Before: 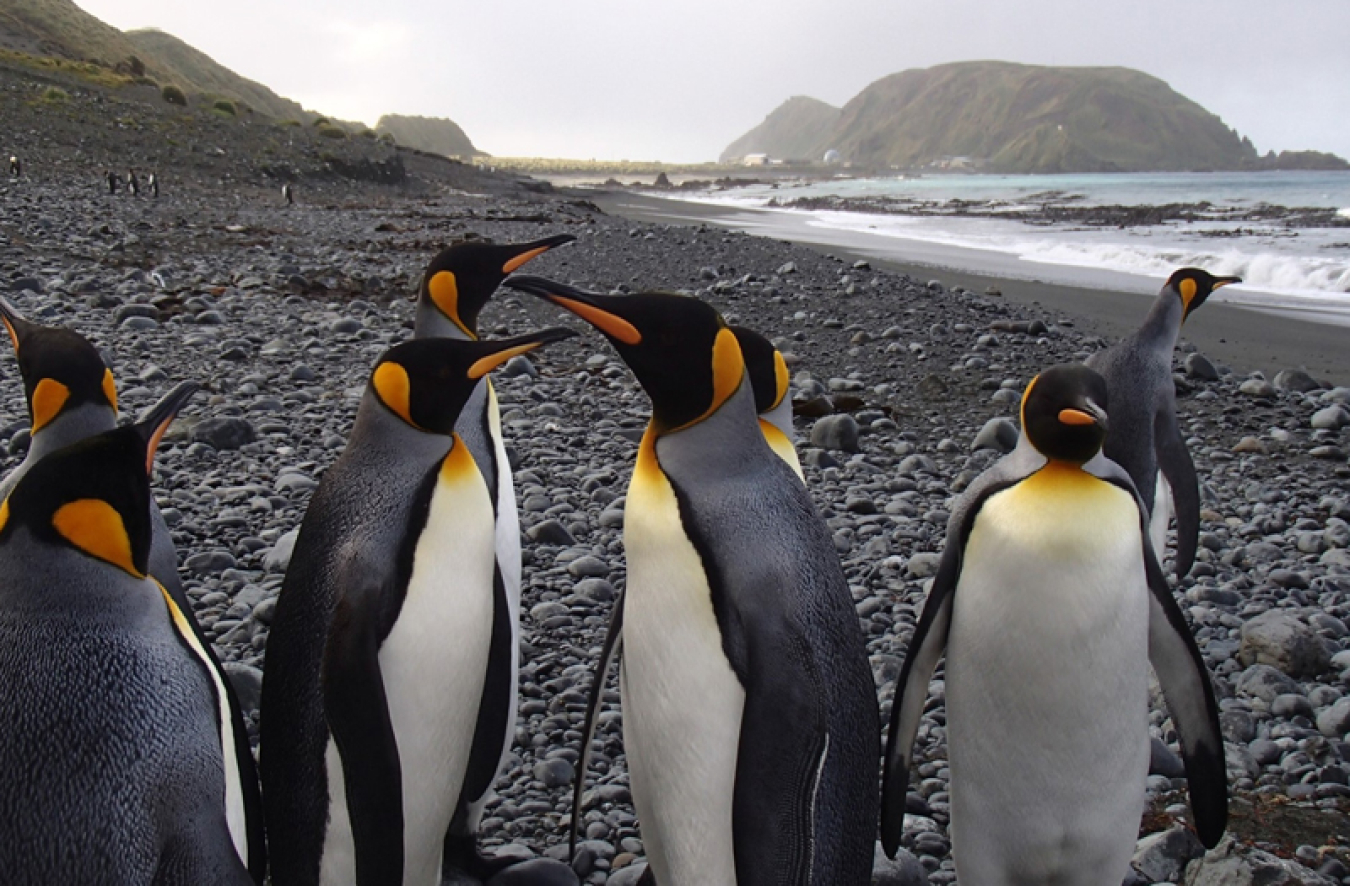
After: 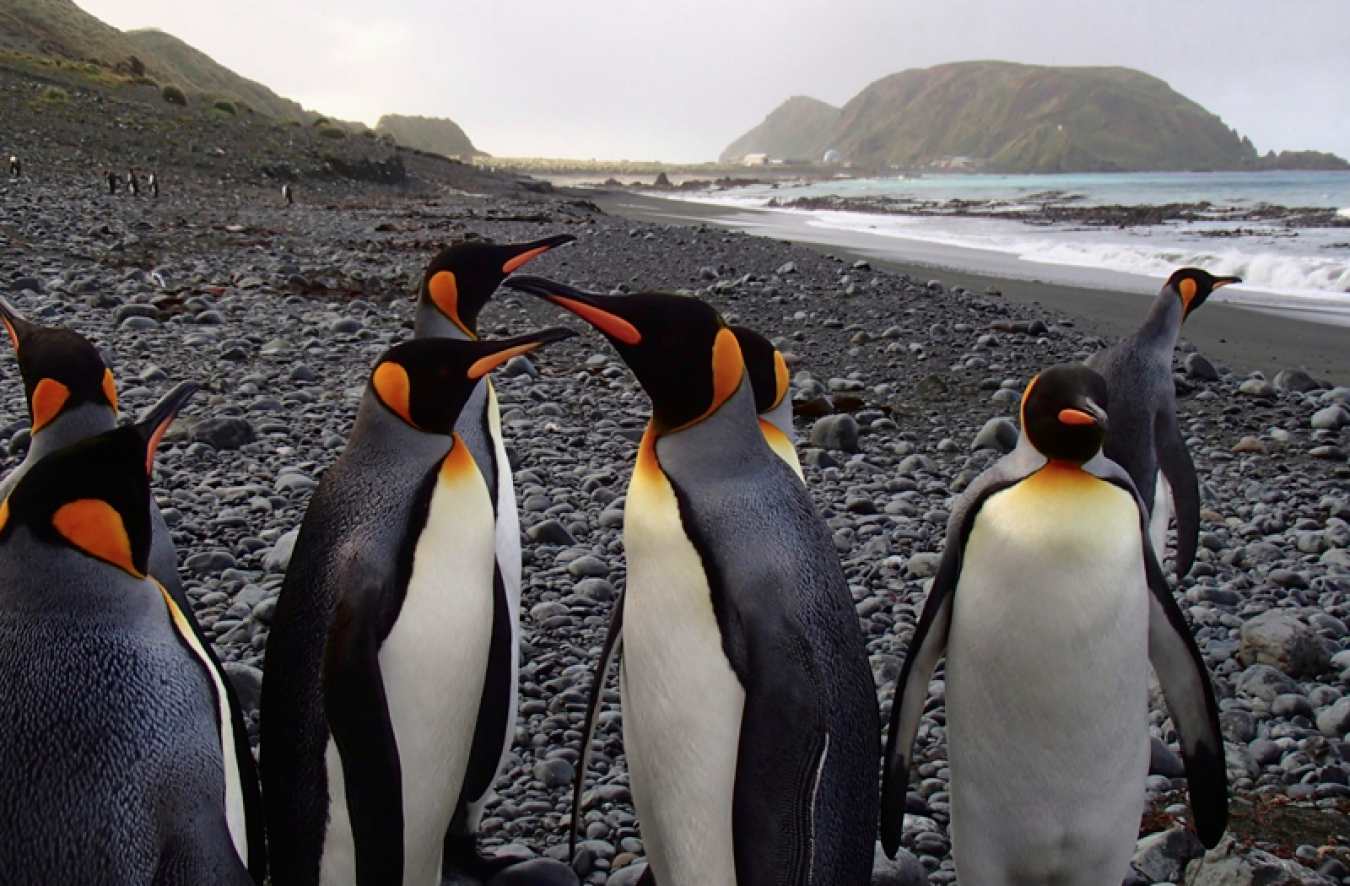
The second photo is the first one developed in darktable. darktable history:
tone curve: curves: ch0 [(0, 0) (0.059, 0.027) (0.162, 0.125) (0.304, 0.279) (0.547, 0.532) (0.828, 0.815) (1, 0.983)]; ch1 [(0, 0) (0.23, 0.166) (0.34, 0.298) (0.371, 0.334) (0.435, 0.413) (0.477, 0.469) (0.499, 0.498) (0.529, 0.544) (0.559, 0.587) (0.743, 0.798) (1, 1)]; ch2 [(0, 0) (0.431, 0.414) (0.498, 0.503) (0.524, 0.531) (0.568, 0.567) (0.6, 0.597) (0.643, 0.631) (0.74, 0.721) (1, 1)], color space Lab, independent channels, preserve colors none
rotate and perspective: automatic cropping off
